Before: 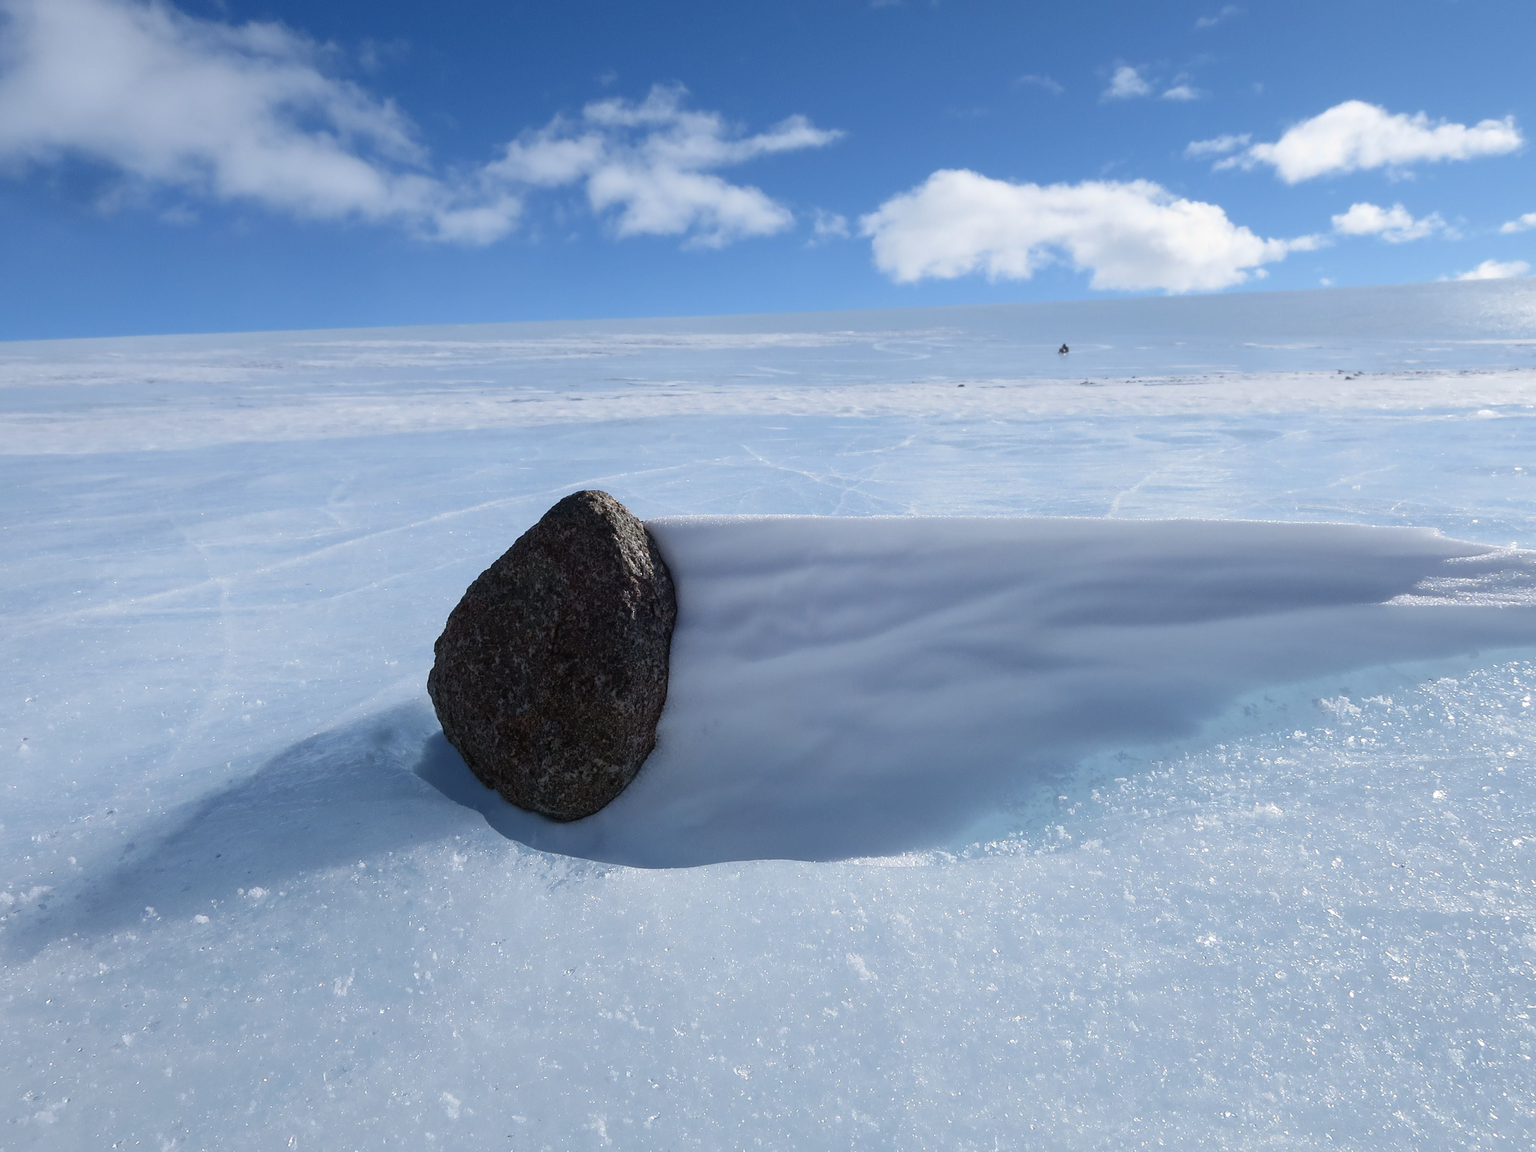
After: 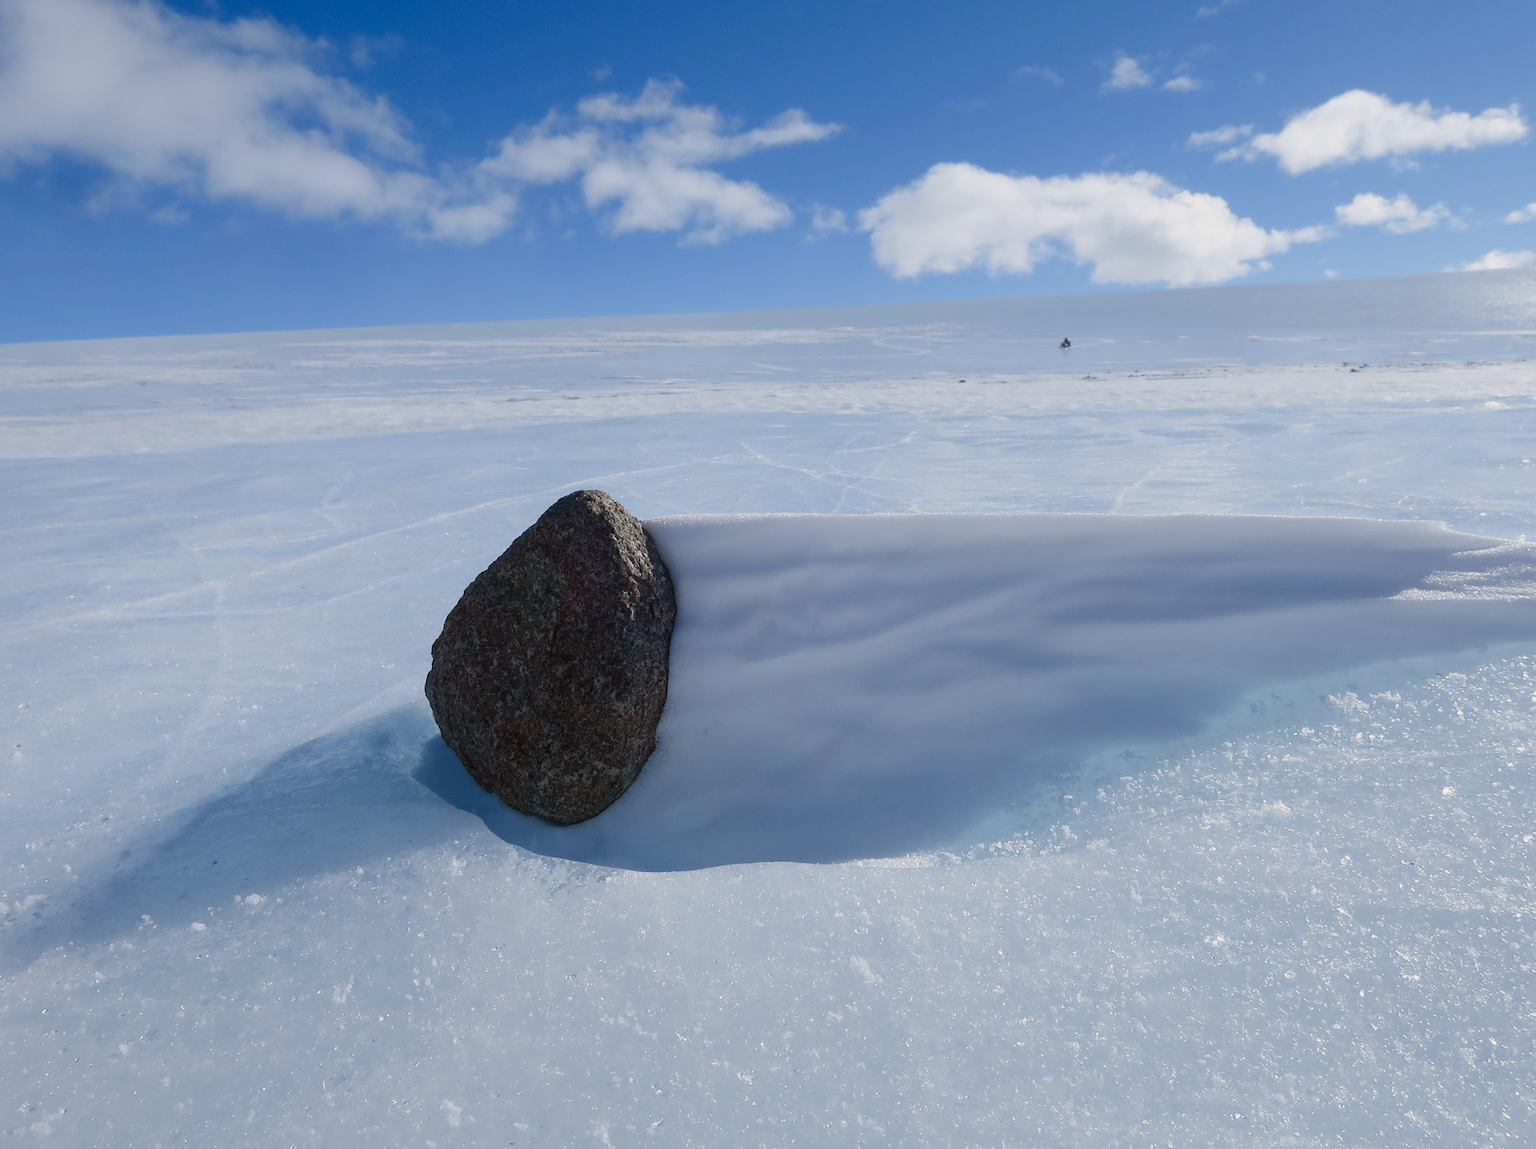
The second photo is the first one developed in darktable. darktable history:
rotate and perspective: rotation -0.45°, automatic cropping original format, crop left 0.008, crop right 0.992, crop top 0.012, crop bottom 0.988
color balance rgb: shadows lift › chroma 1%, shadows lift › hue 113°, highlights gain › chroma 0.2%, highlights gain › hue 333°, perceptual saturation grading › global saturation 20%, perceptual saturation grading › highlights -50%, perceptual saturation grading › shadows 25%, contrast -10%
